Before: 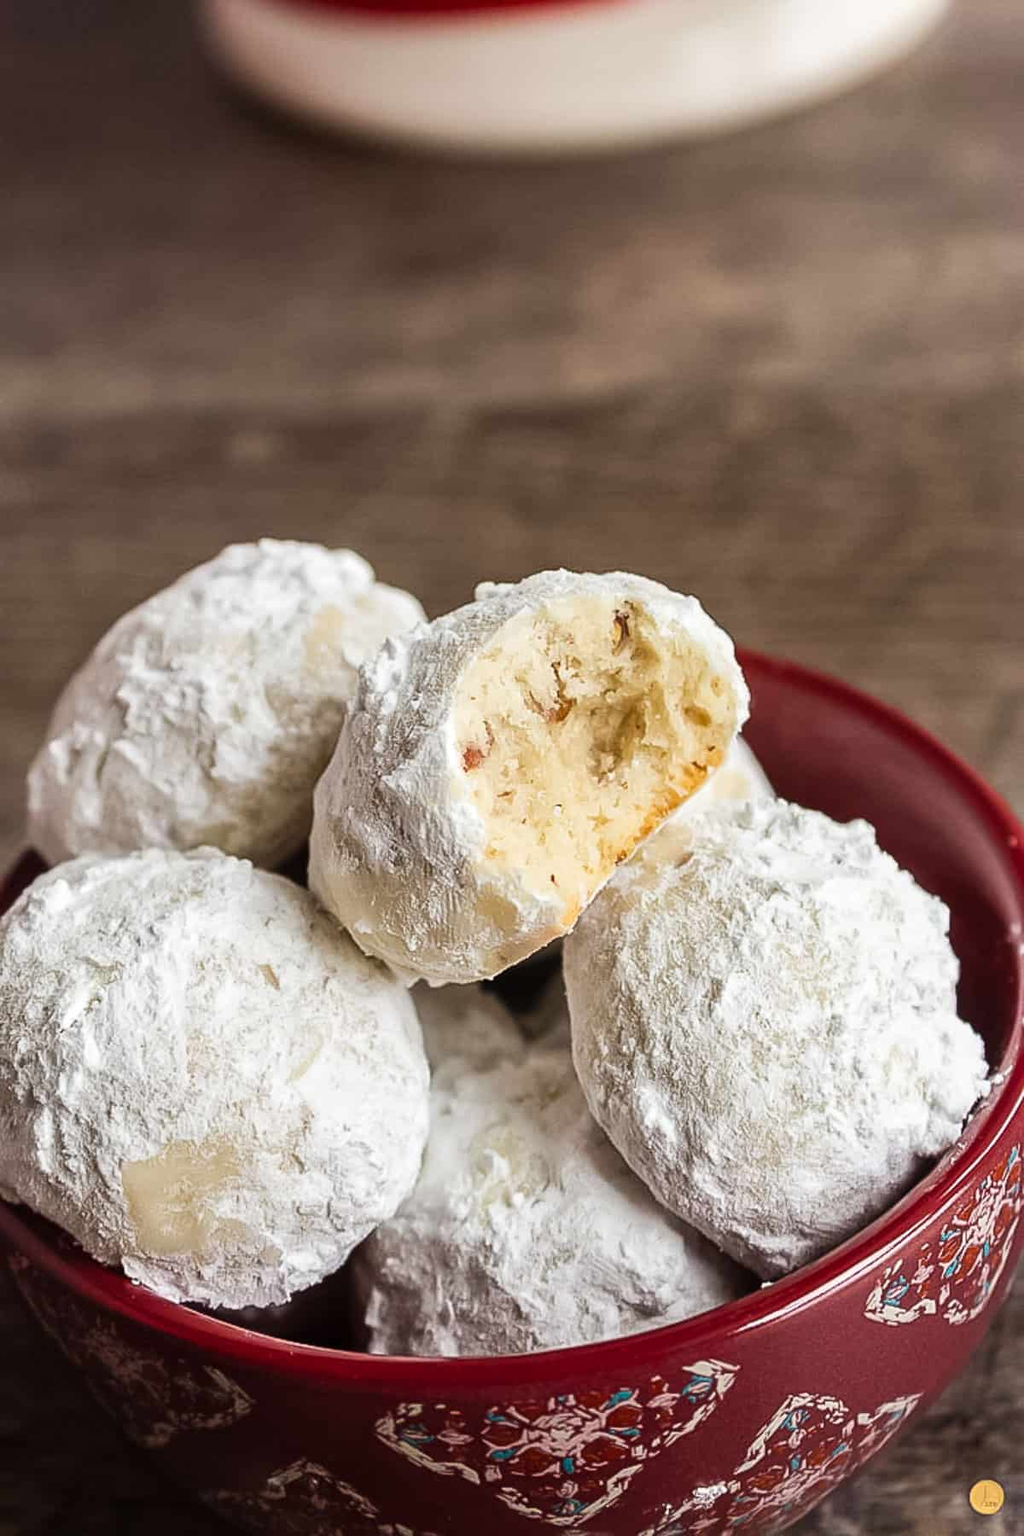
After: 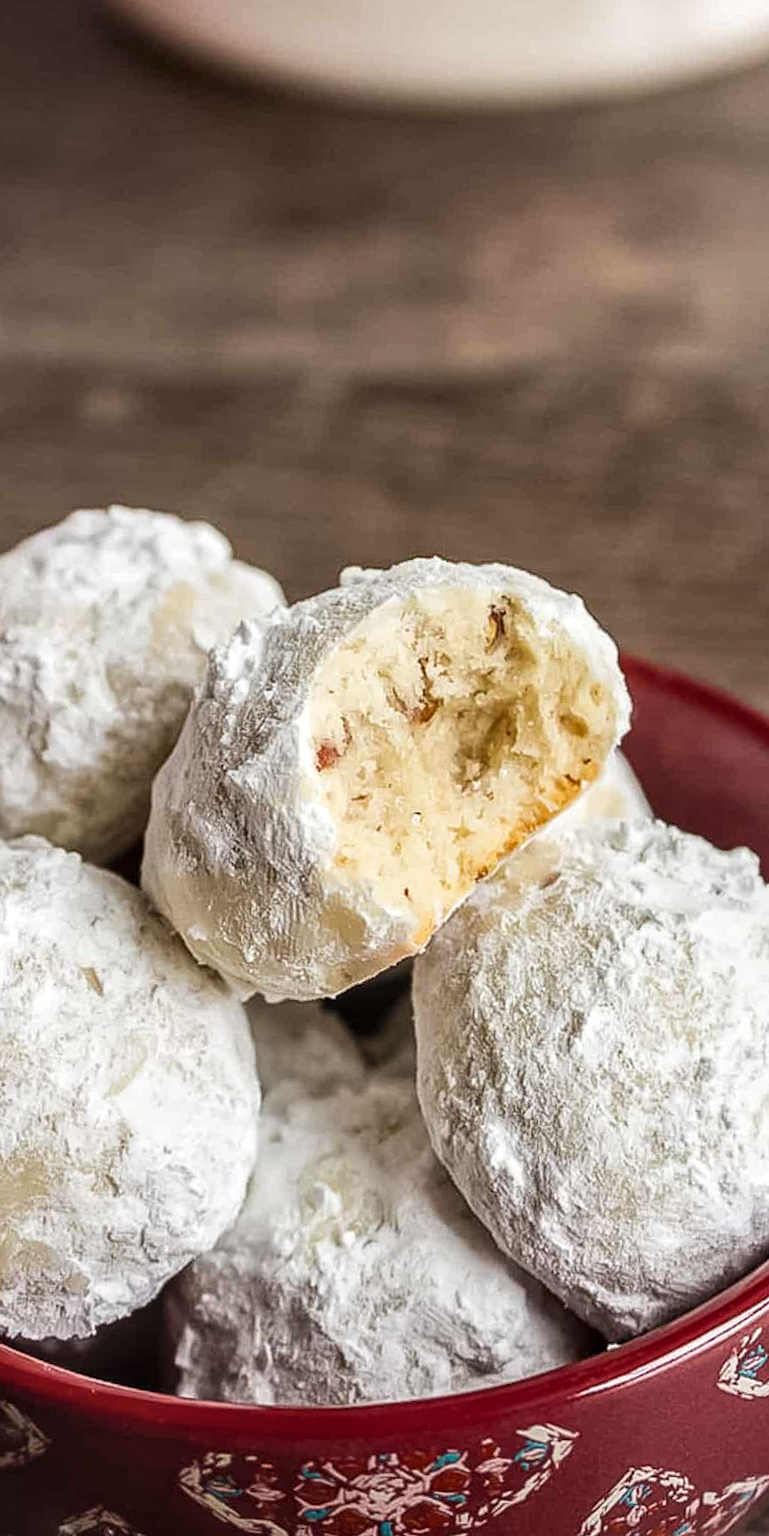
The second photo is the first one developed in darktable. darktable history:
local contrast: on, module defaults
crop and rotate: angle -3.32°, left 14.028%, top 0.02%, right 10.888%, bottom 0.092%
